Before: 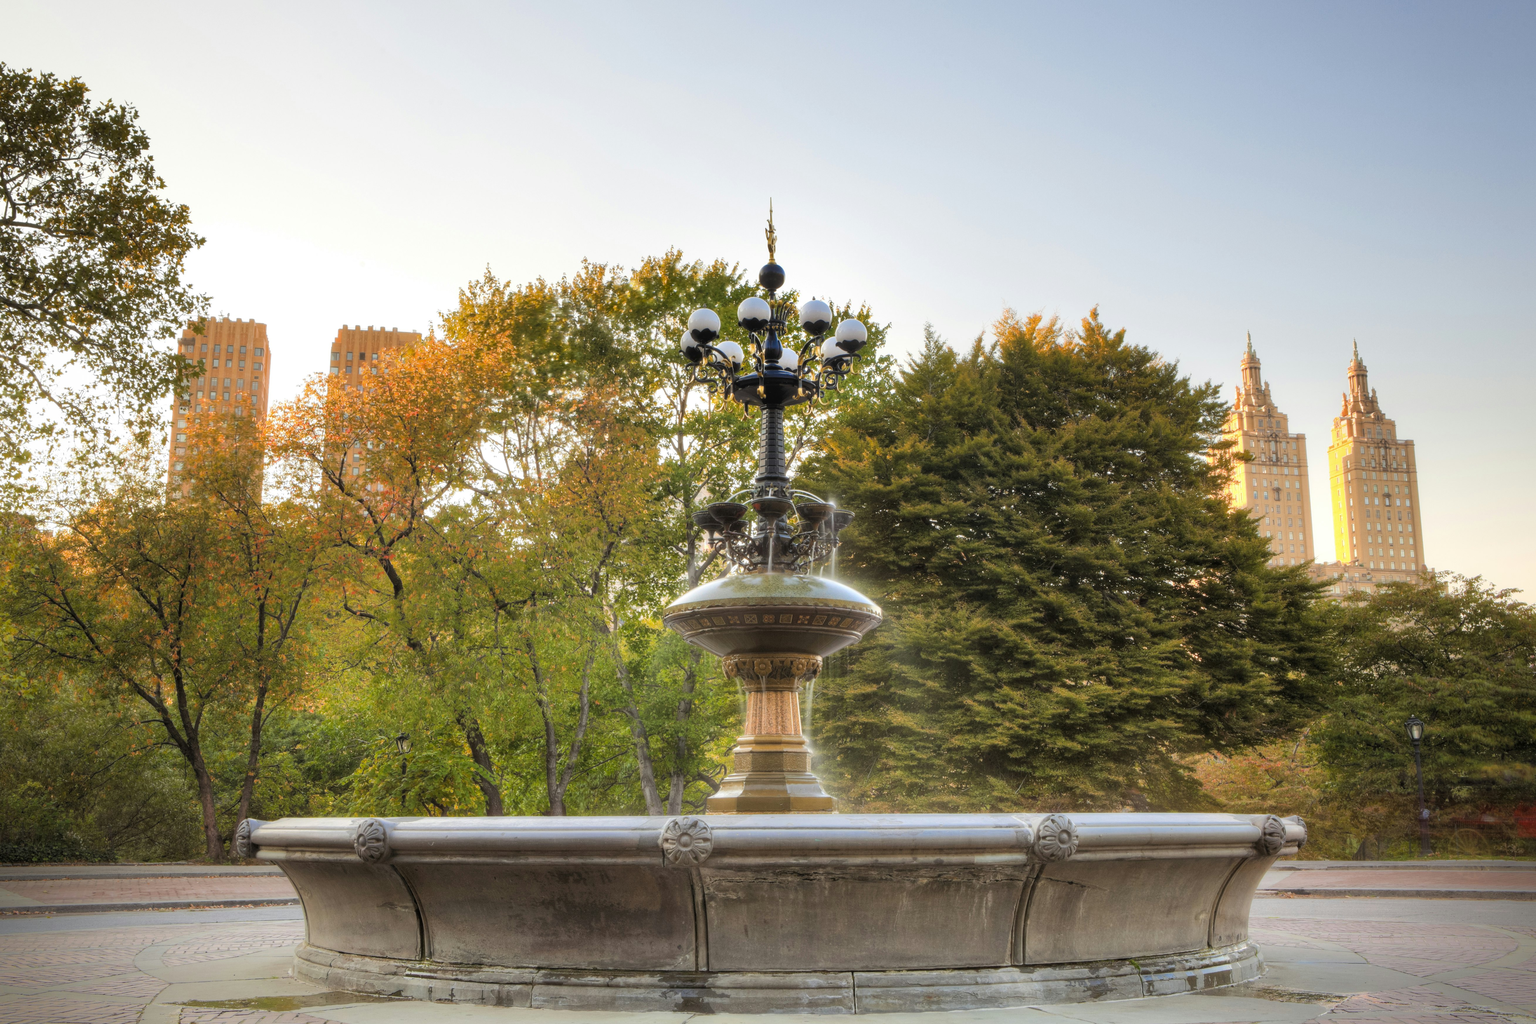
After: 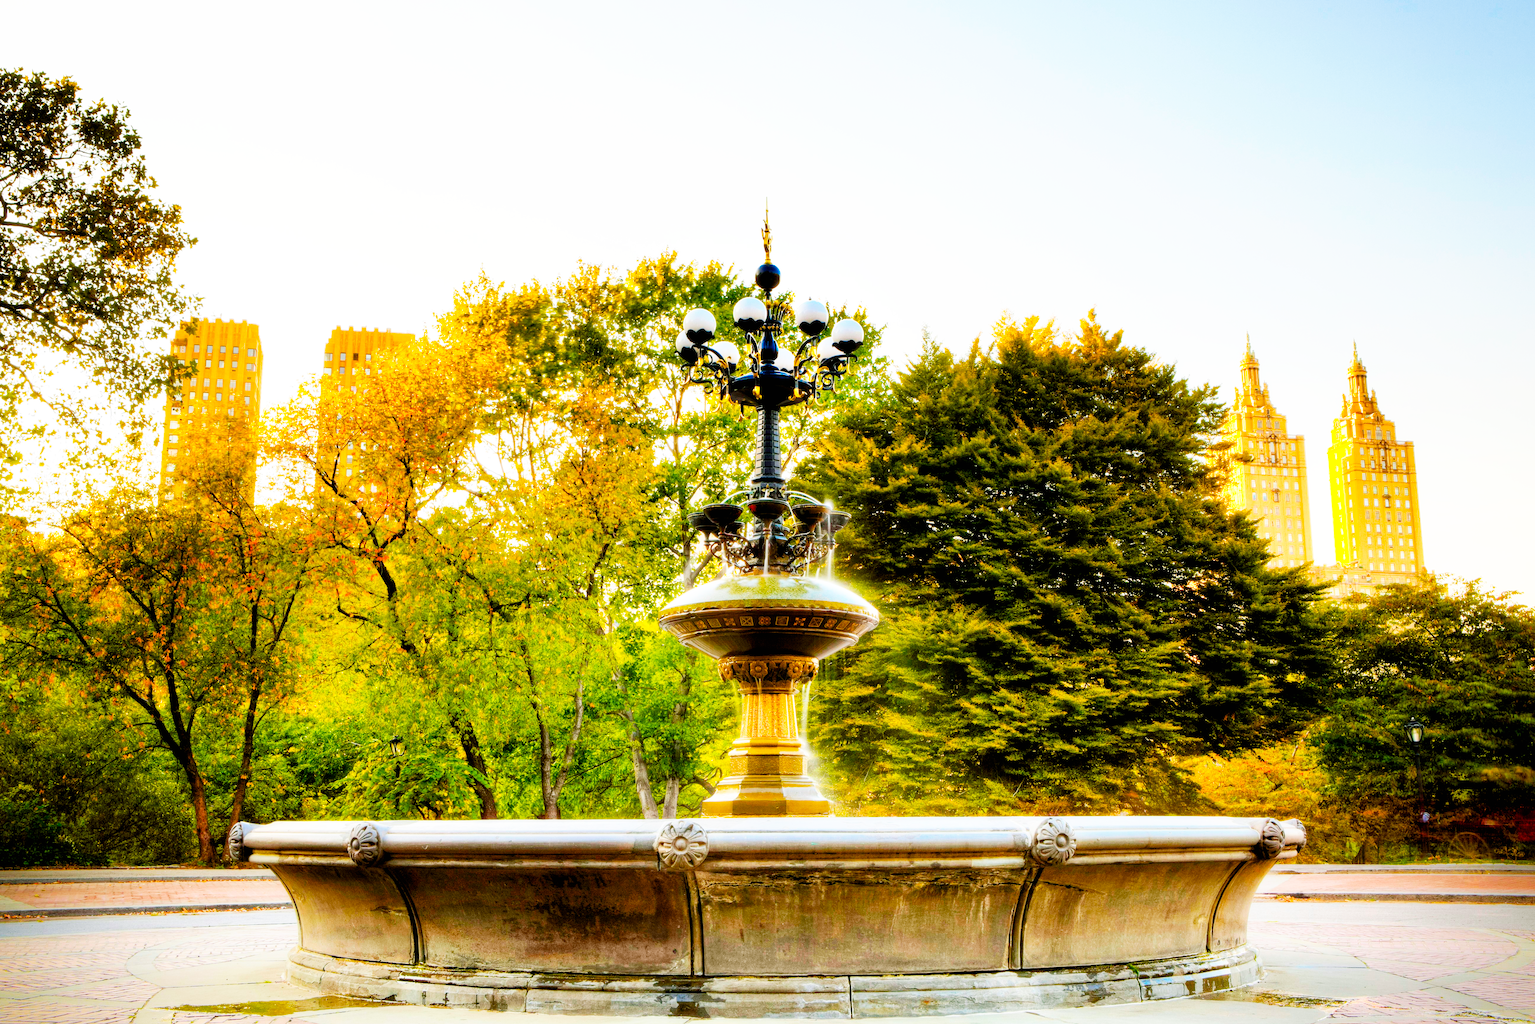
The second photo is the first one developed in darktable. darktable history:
crop and rotate: left 0.594%, top 0.224%, bottom 0.373%
color balance rgb: shadows lift › luminance -7.286%, shadows lift › chroma 2.169%, shadows lift › hue 164.66°, linear chroma grading › global chroma 8.972%, perceptual saturation grading › global saturation 35.989%, perceptual saturation grading › shadows 35.882%
exposure: black level correction 0.017, exposure -0.007 EV, compensate highlight preservation false
base curve: curves: ch0 [(0, 0) (0.007, 0.004) (0.027, 0.03) (0.046, 0.07) (0.207, 0.54) (0.442, 0.872) (0.673, 0.972) (1, 1)], preserve colors none
